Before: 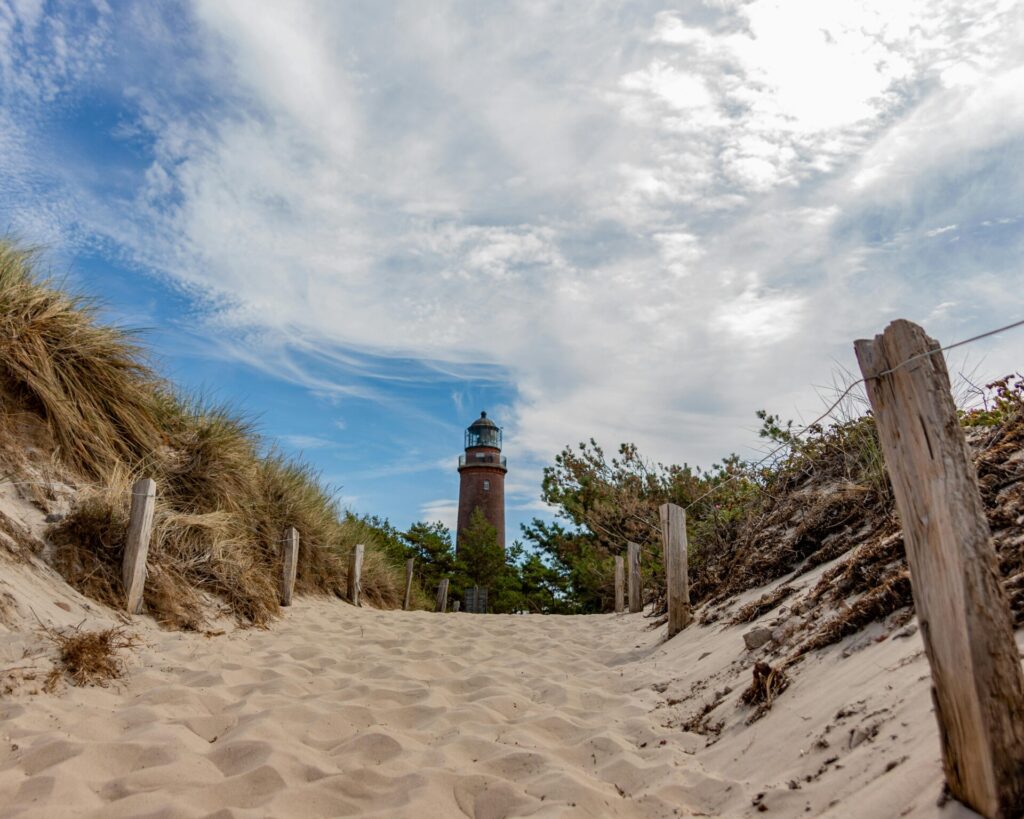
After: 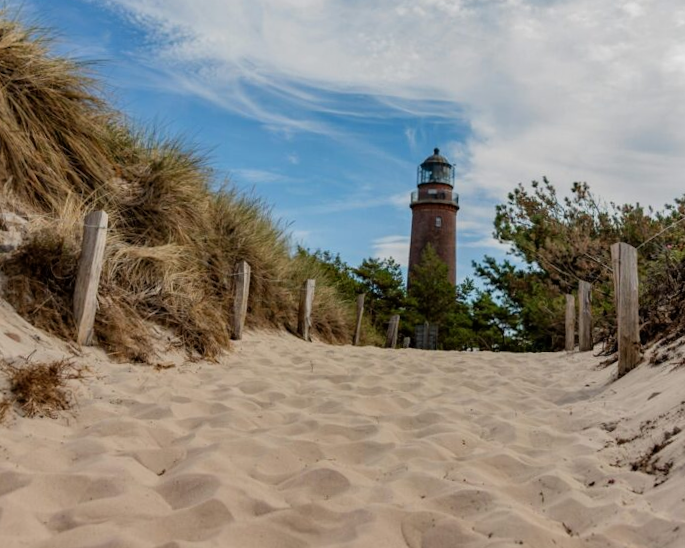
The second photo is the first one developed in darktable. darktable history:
crop and rotate: angle -0.82°, left 3.85%, top 31.828%, right 27.992%
filmic rgb: black relative exposure -11.35 EV, white relative exposure 3.22 EV, hardness 6.76, color science v6 (2022)
